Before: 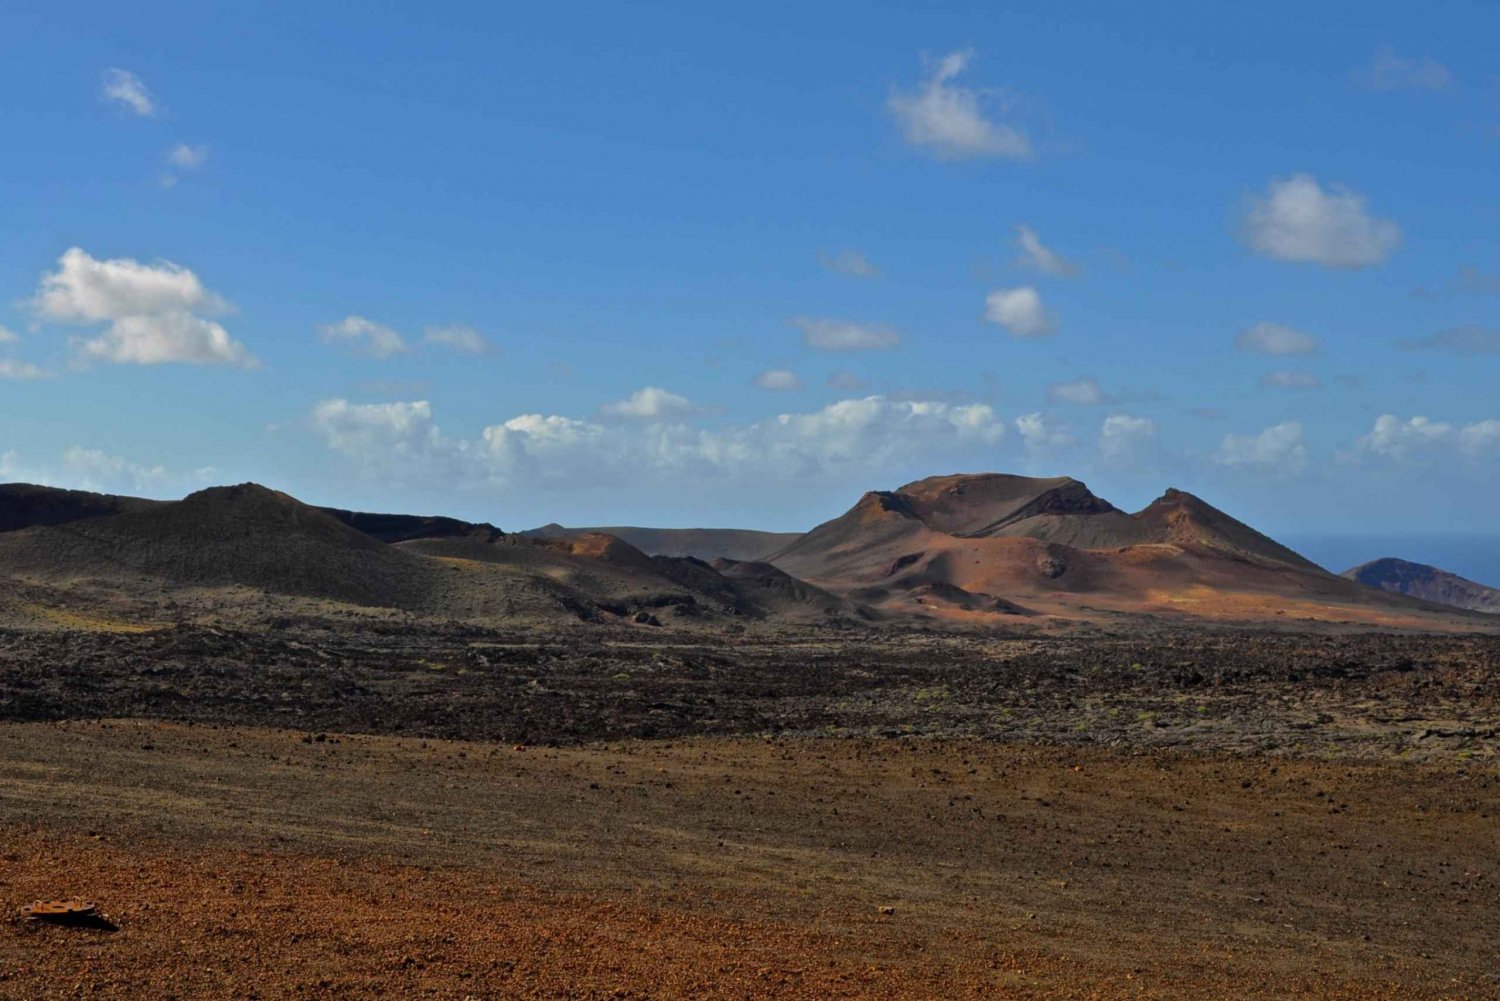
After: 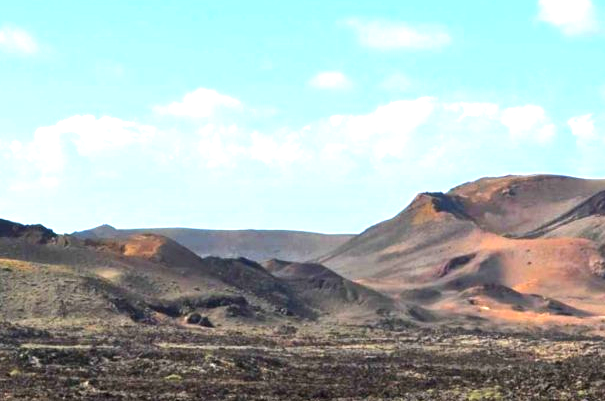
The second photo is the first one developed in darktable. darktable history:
levels: levels [0, 0.476, 0.951]
crop: left 29.927%, top 29.912%, right 29.716%, bottom 29.995%
exposure: black level correction 0, exposure 1.677 EV, compensate highlight preservation false
